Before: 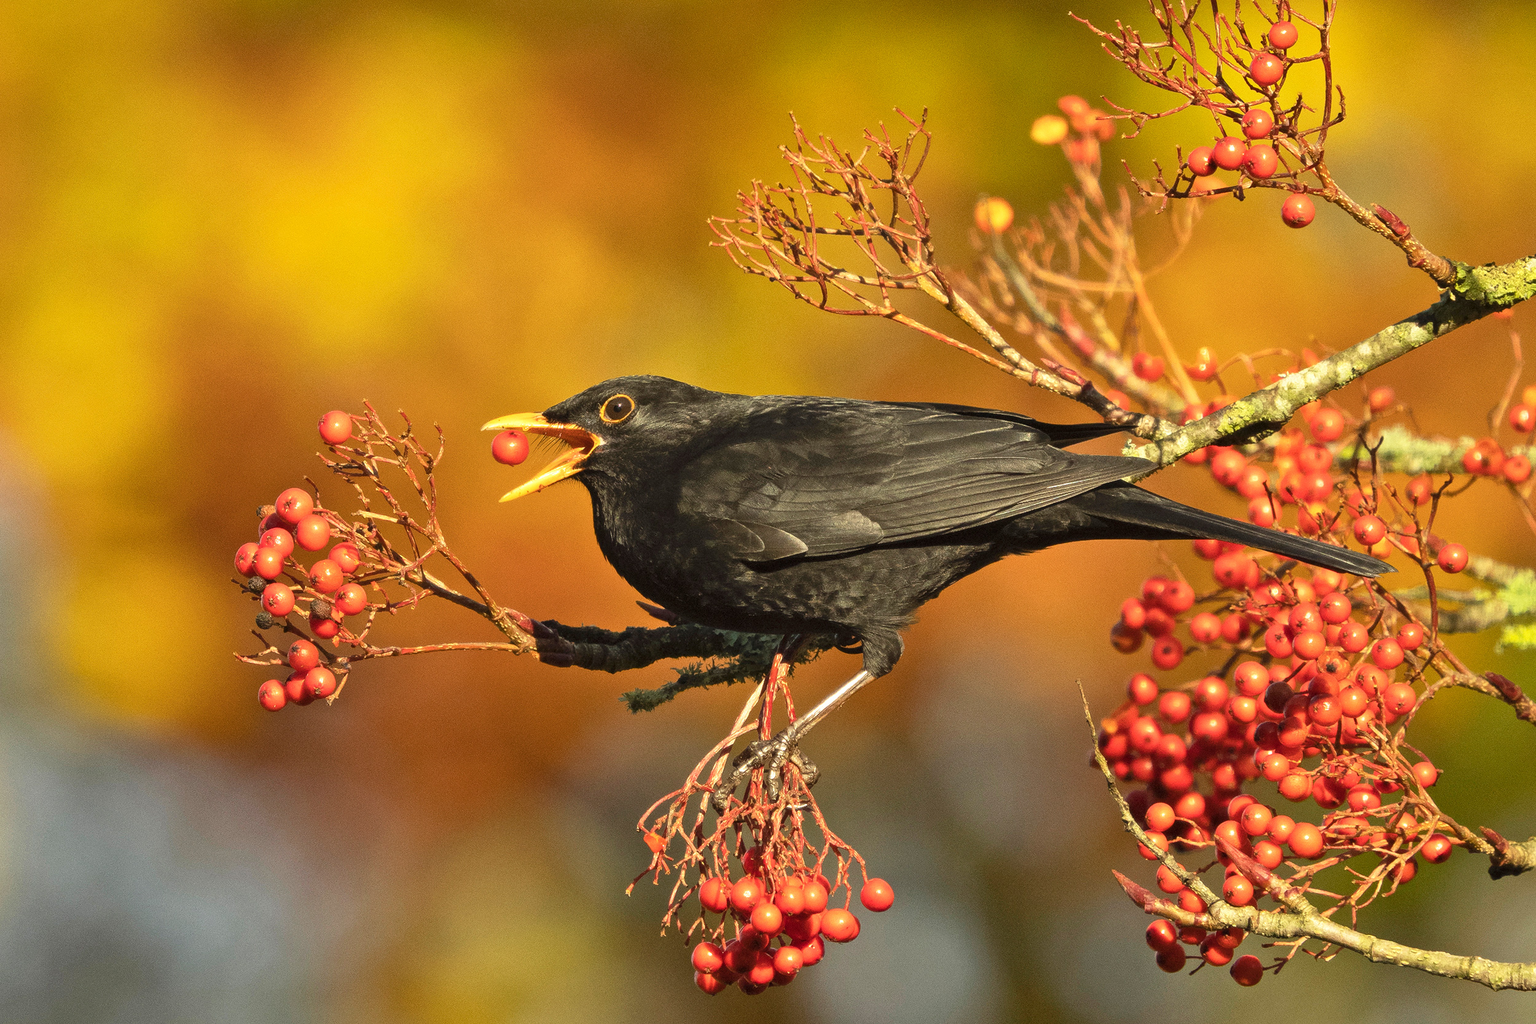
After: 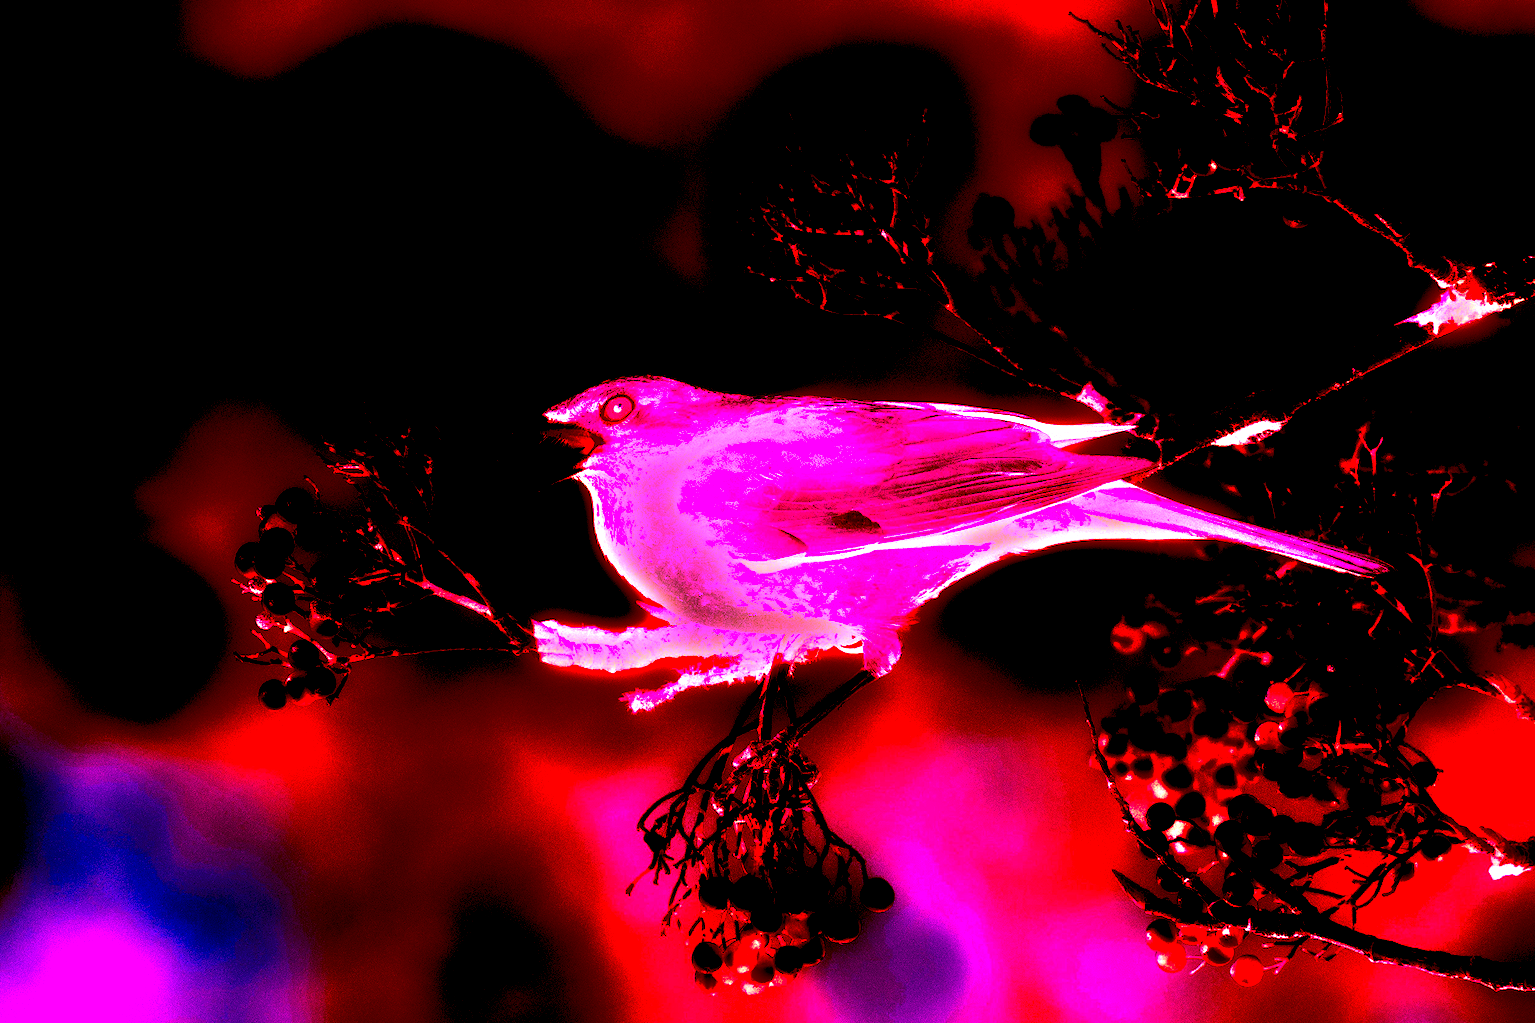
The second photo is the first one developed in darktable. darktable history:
white balance: red 8, blue 8
bloom: size 5%, threshold 95%, strength 15%
